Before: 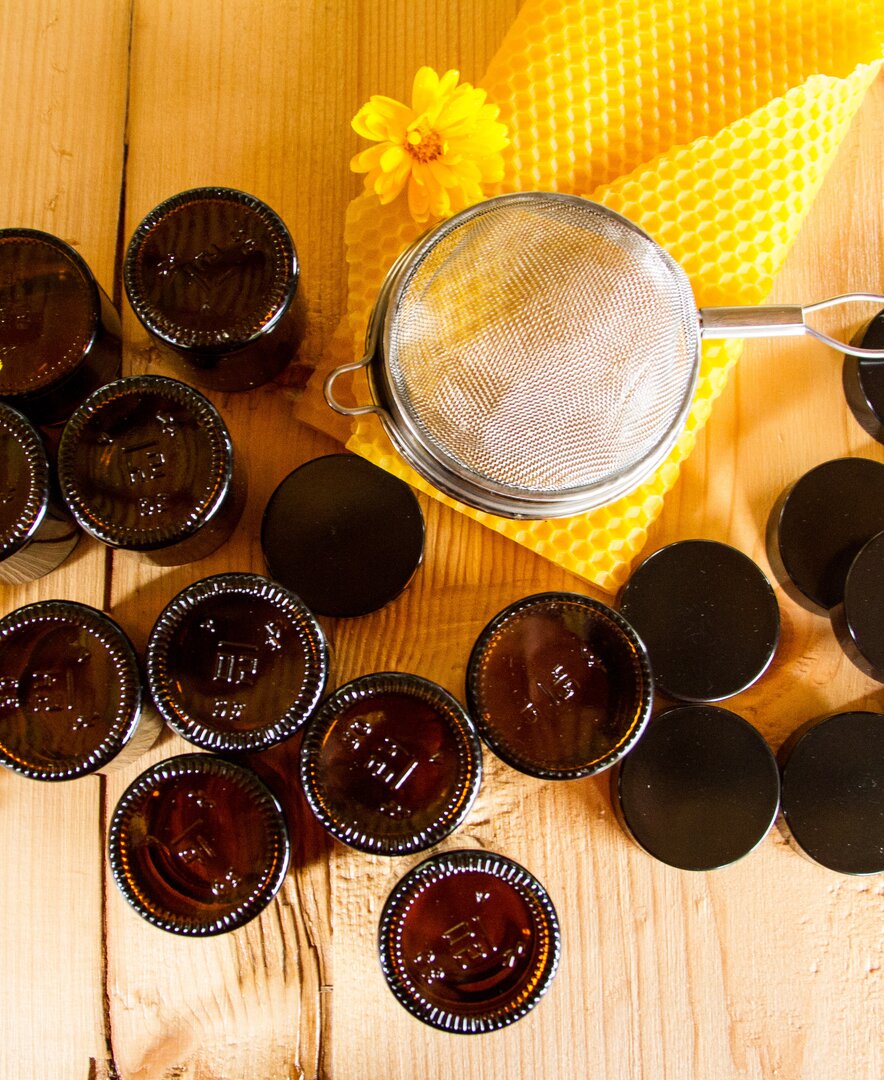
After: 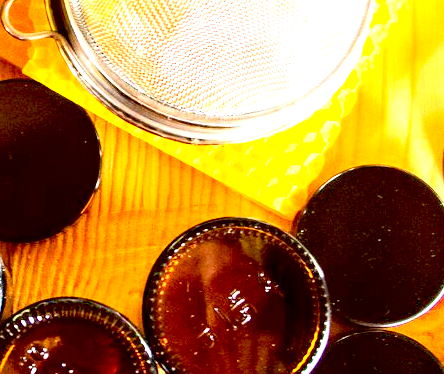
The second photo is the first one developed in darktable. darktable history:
crop: left 36.607%, top 34.735%, right 13.146%, bottom 30.611%
white balance: emerald 1
contrast brightness saturation: contrast 0.2, brightness 0.15, saturation 0.14
exposure: black level correction 0.009, exposure 1.425 EV, compensate highlight preservation false
